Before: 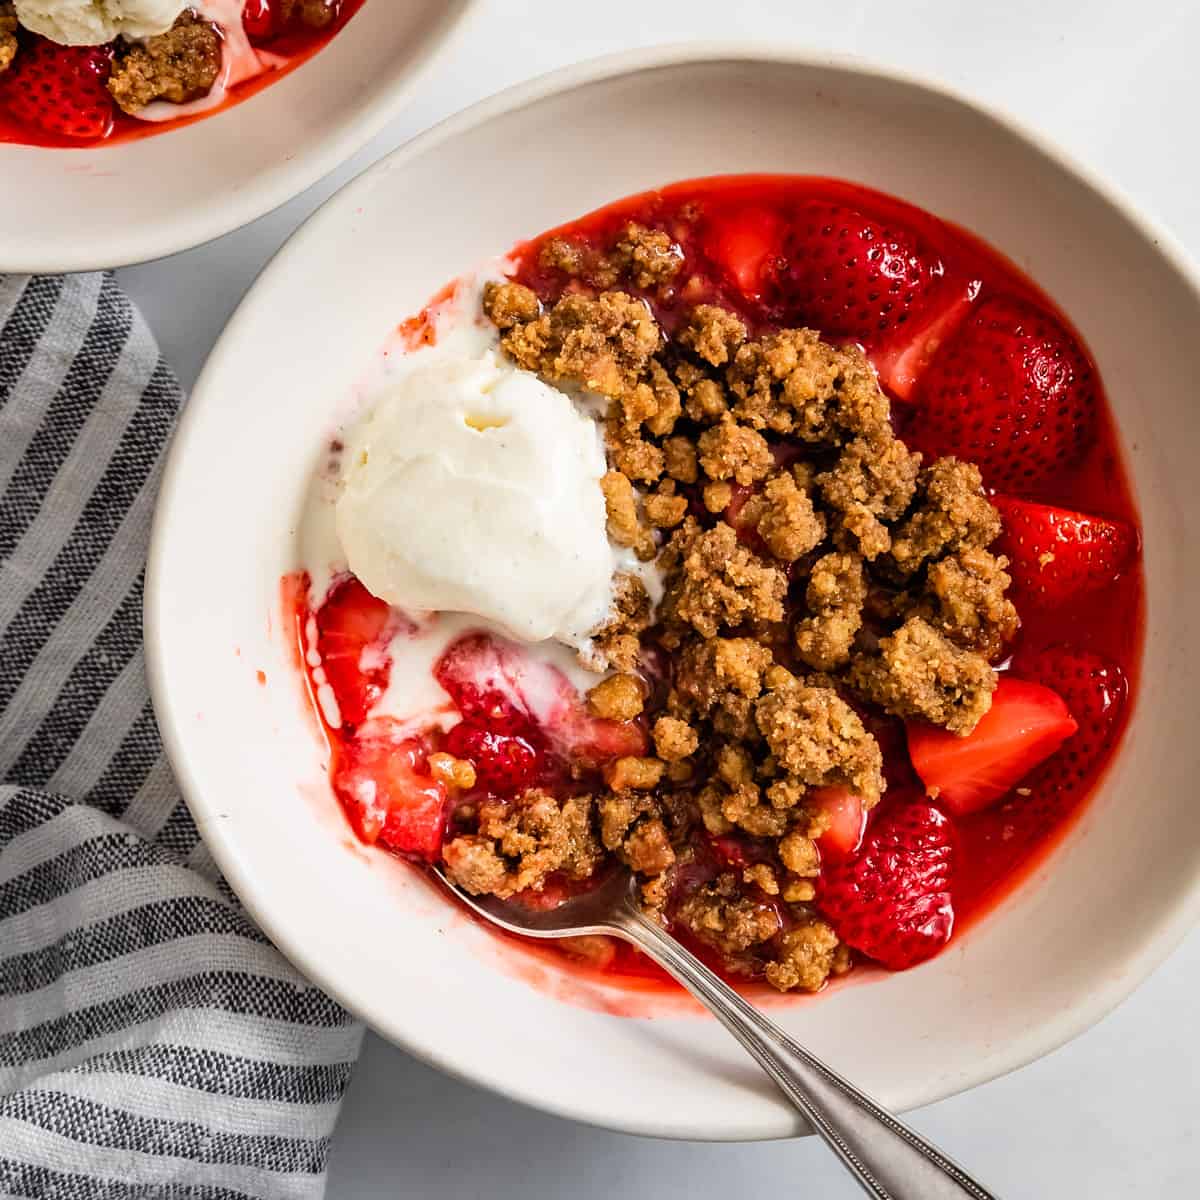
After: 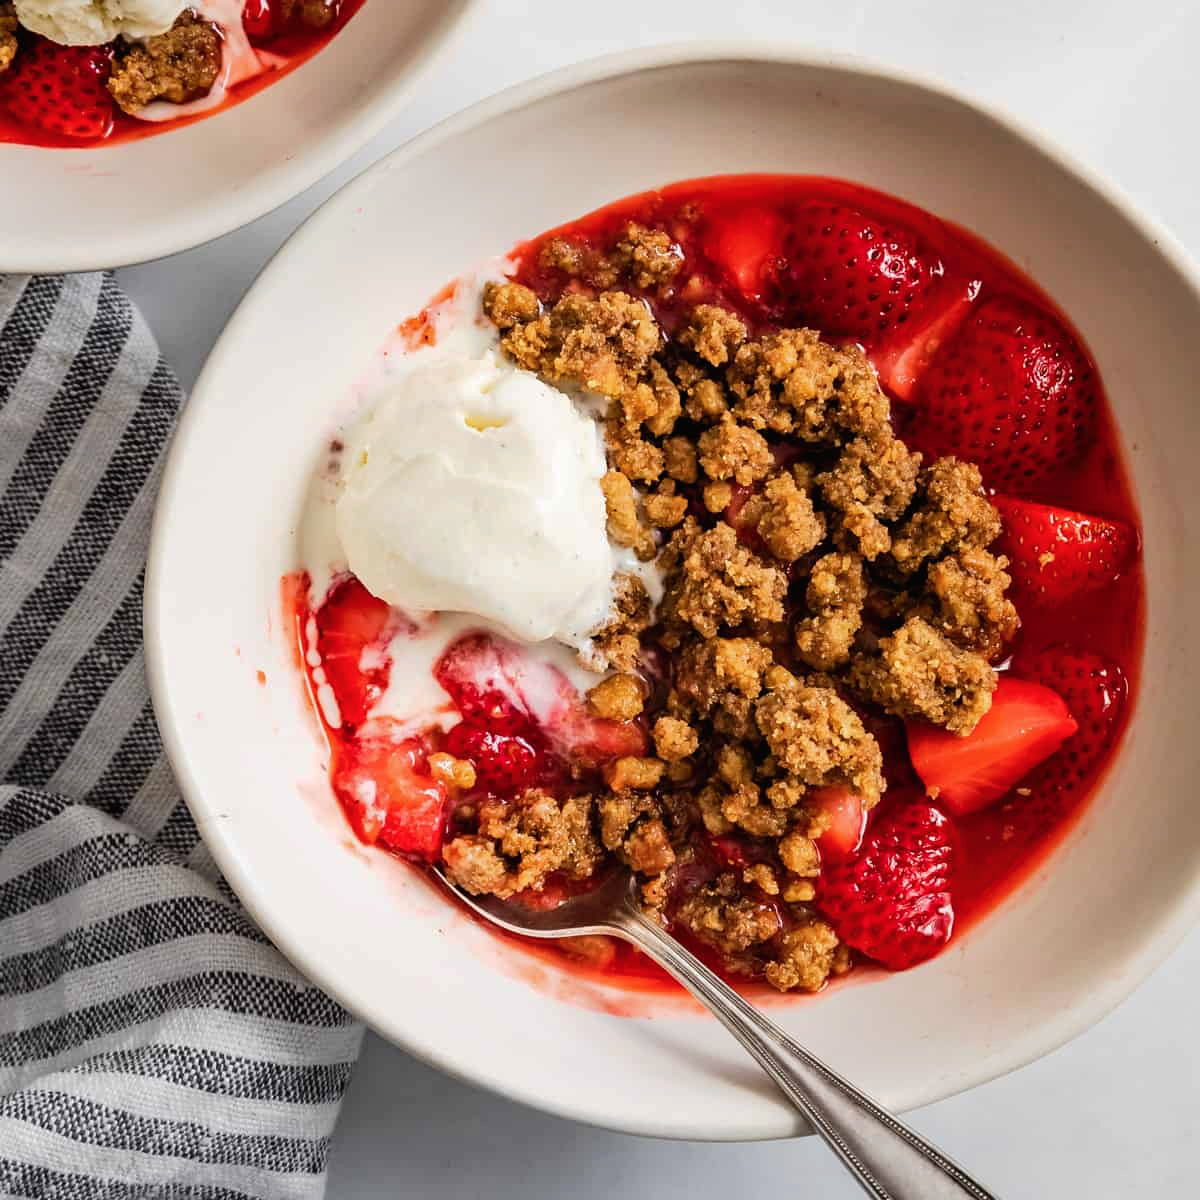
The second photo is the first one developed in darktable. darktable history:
tone curve: curves: ch0 [(0, 0) (0.003, 0.014) (0.011, 0.014) (0.025, 0.022) (0.044, 0.041) (0.069, 0.063) (0.1, 0.086) (0.136, 0.118) (0.177, 0.161) (0.224, 0.211) (0.277, 0.262) (0.335, 0.323) (0.399, 0.384) (0.468, 0.459) (0.543, 0.54) (0.623, 0.624) (0.709, 0.711) (0.801, 0.796) (0.898, 0.879) (1, 1)], preserve colors none
color balance rgb: perceptual saturation grading › global saturation -3%
